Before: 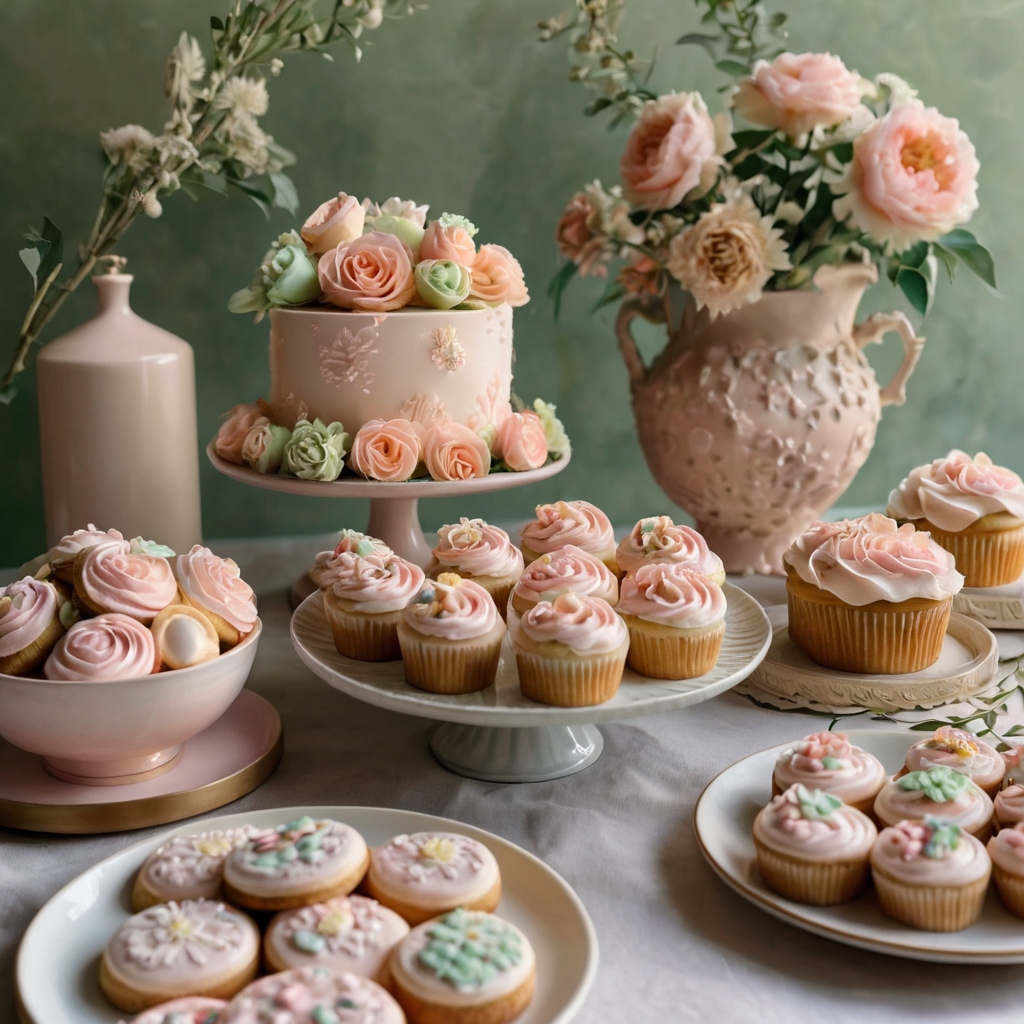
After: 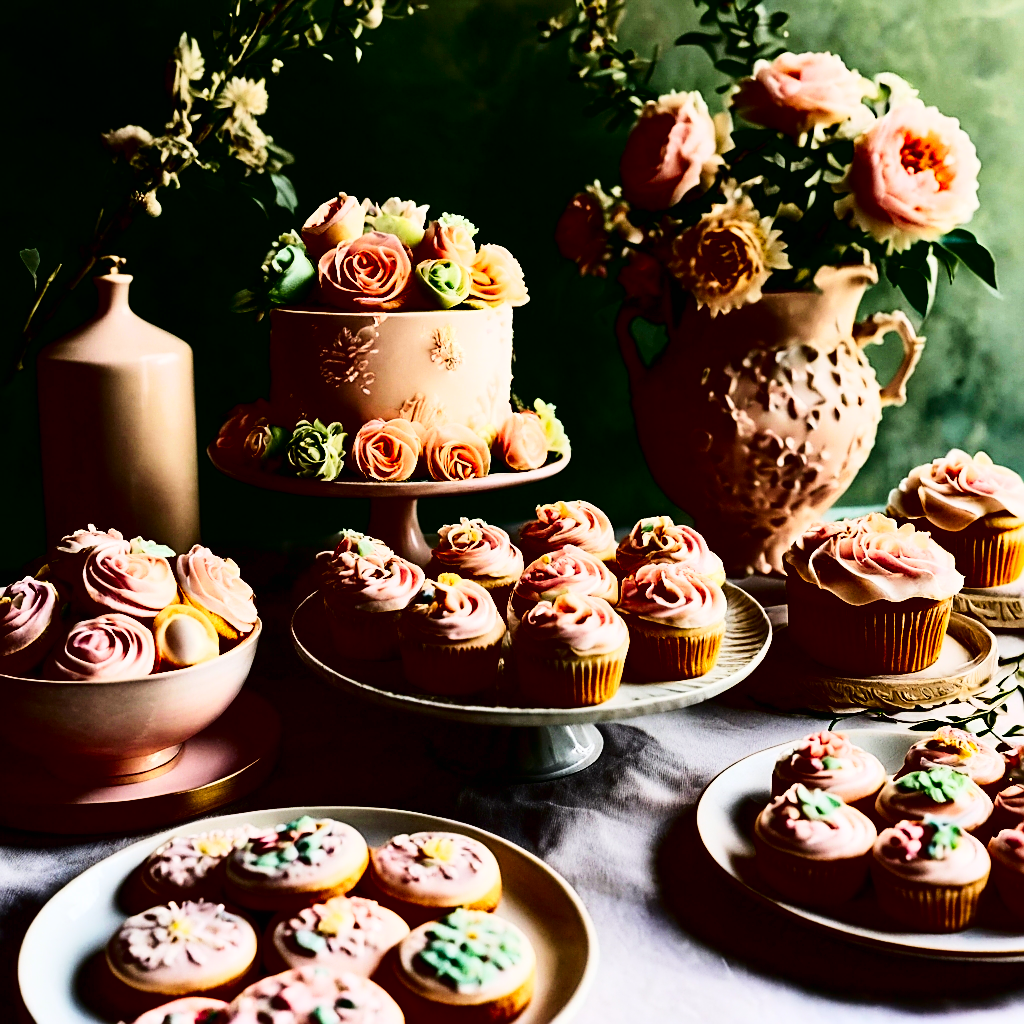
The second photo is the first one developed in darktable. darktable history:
tone curve: curves: ch0 [(0, 0.003) (0.117, 0.101) (0.257, 0.246) (0.408, 0.432) (0.632, 0.716) (0.795, 0.884) (1, 1)]; ch1 [(0, 0) (0.227, 0.197) (0.405, 0.421) (0.501, 0.501) (0.522, 0.526) (0.546, 0.564) (0.589, 0.602) (0.696, 0.761) (0.976, 0.992)]; ch2 [(0, 0) (0.208, 0.176) (0.377, 0.38) (0.5, 0.5) (0.537, 0.534) (0.571, 0.577) (0.627, 0.64) (0.698, 0.76) (1, 1)], preserve colors none
contrast brightness saturation: contrast 0.752, brightness -0.983, saturation 0.991
sharpen: on, module defaults
